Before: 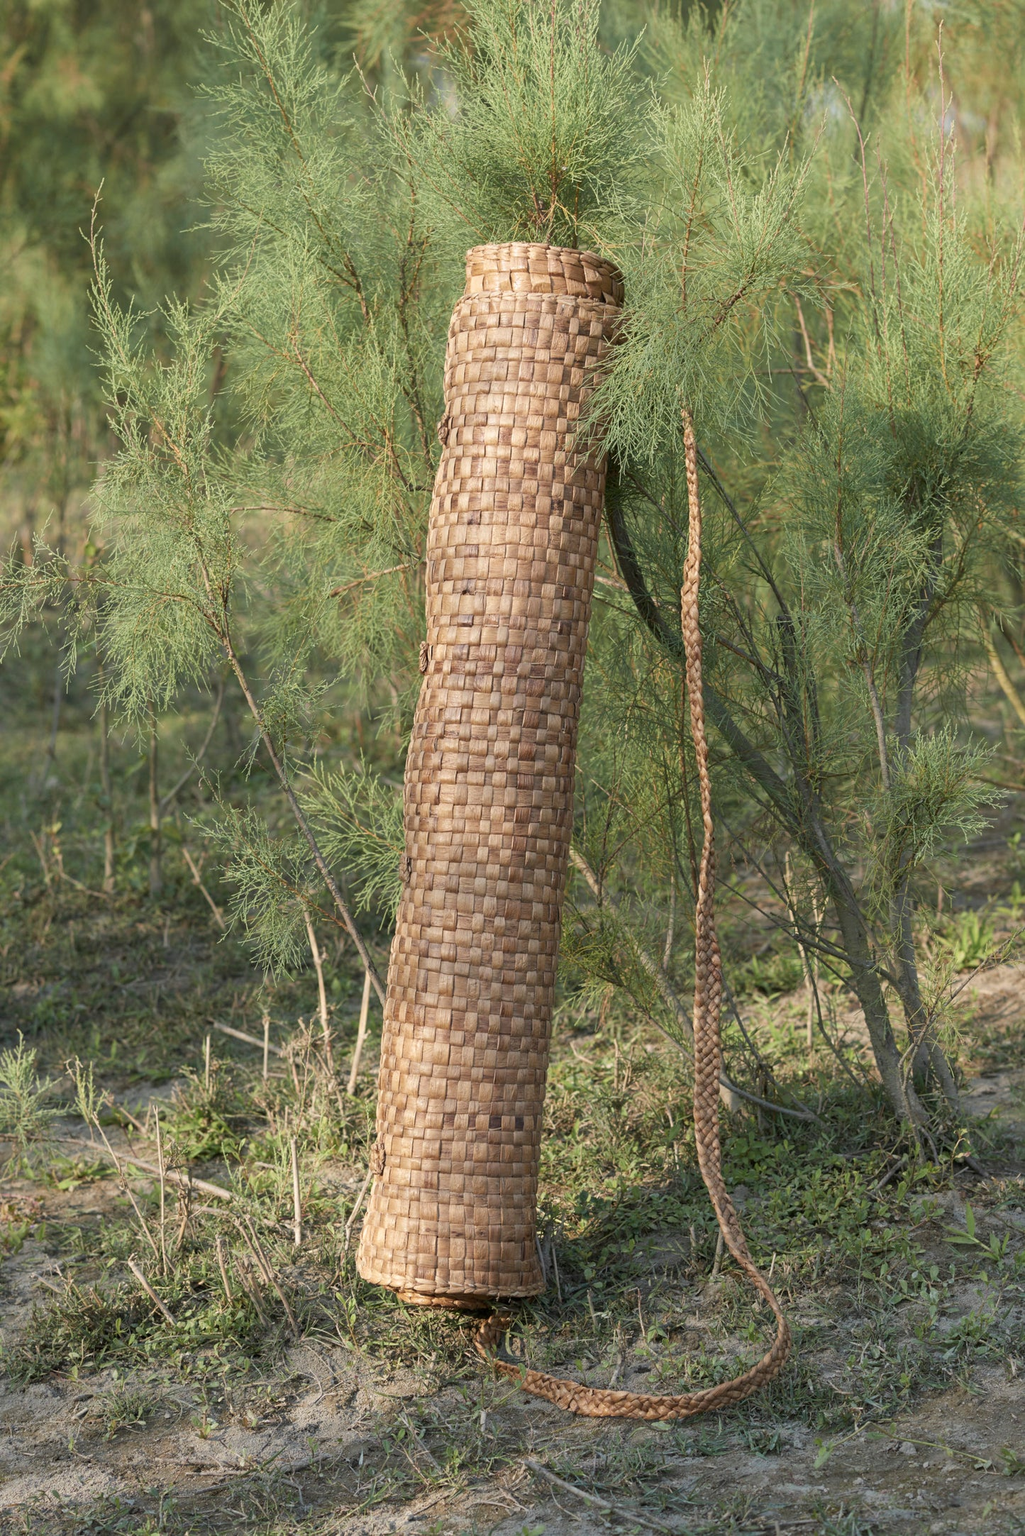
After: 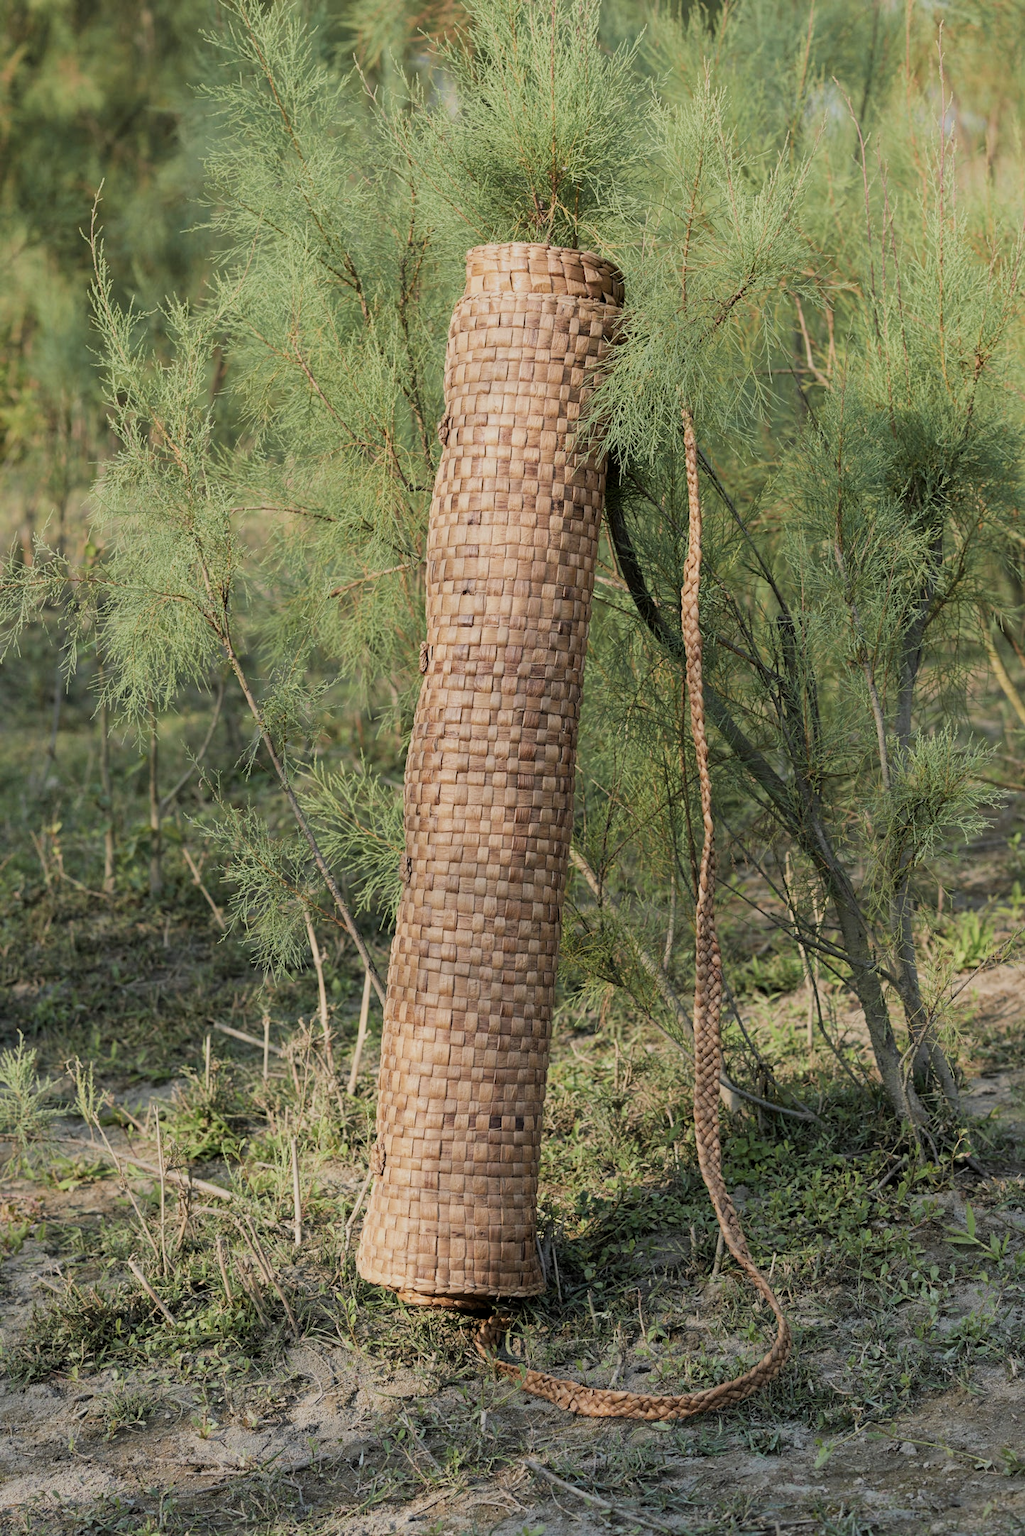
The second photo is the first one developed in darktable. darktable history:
filmic rgb: middle gray luminance 28.78%, black relative exposure -10.29 EV, white relative exposure 5.5 EV, target black luminance 0%, hardness 3.91, latitude 1.8%, contrast 1.119, highlights saturation mix 4.52%, shadows ↔ highlights balance 15.21%
